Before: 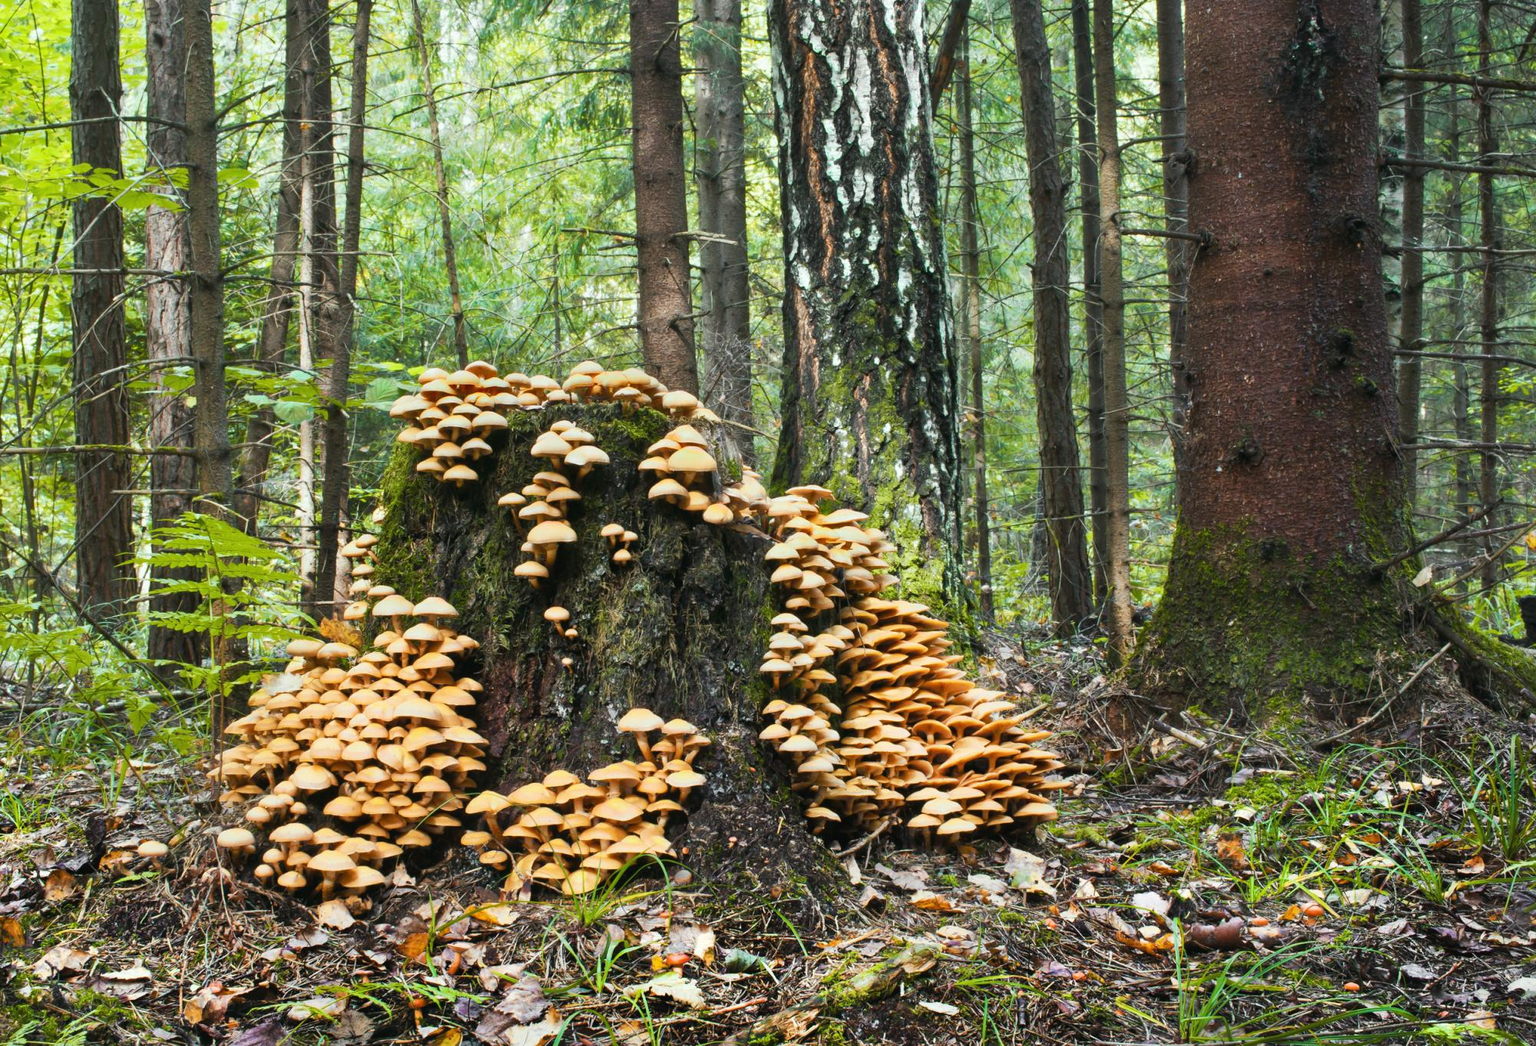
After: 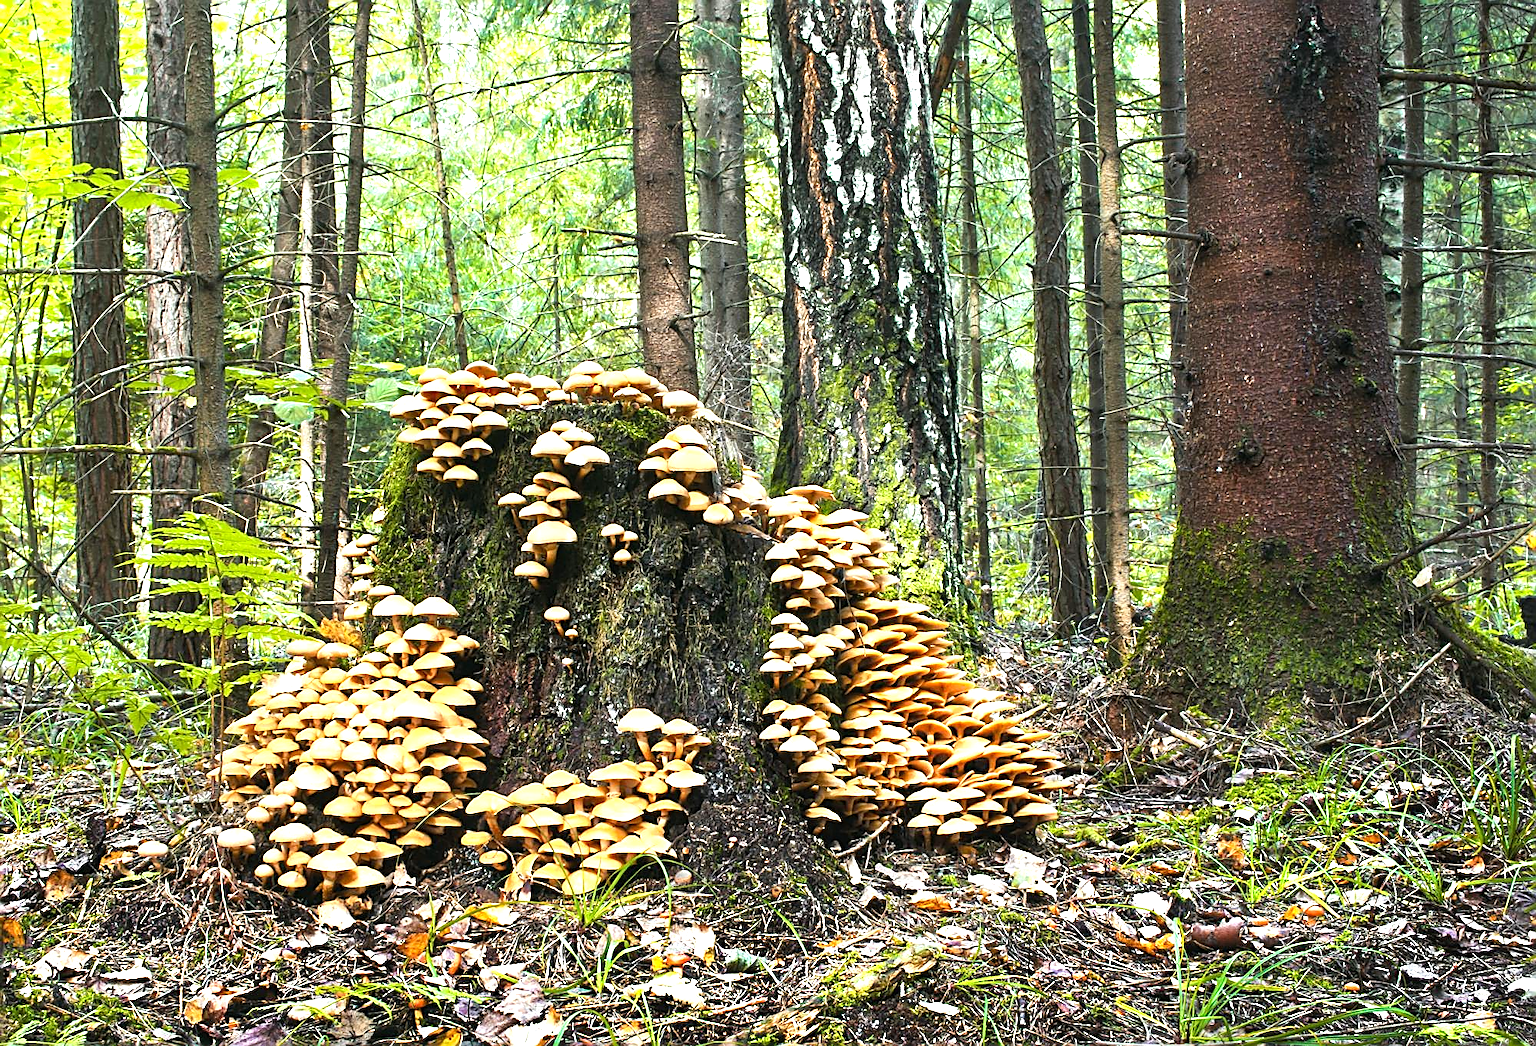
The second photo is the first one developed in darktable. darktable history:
levels: levels [0, 0.394, 0.787]
sharpen: amount 1.01
